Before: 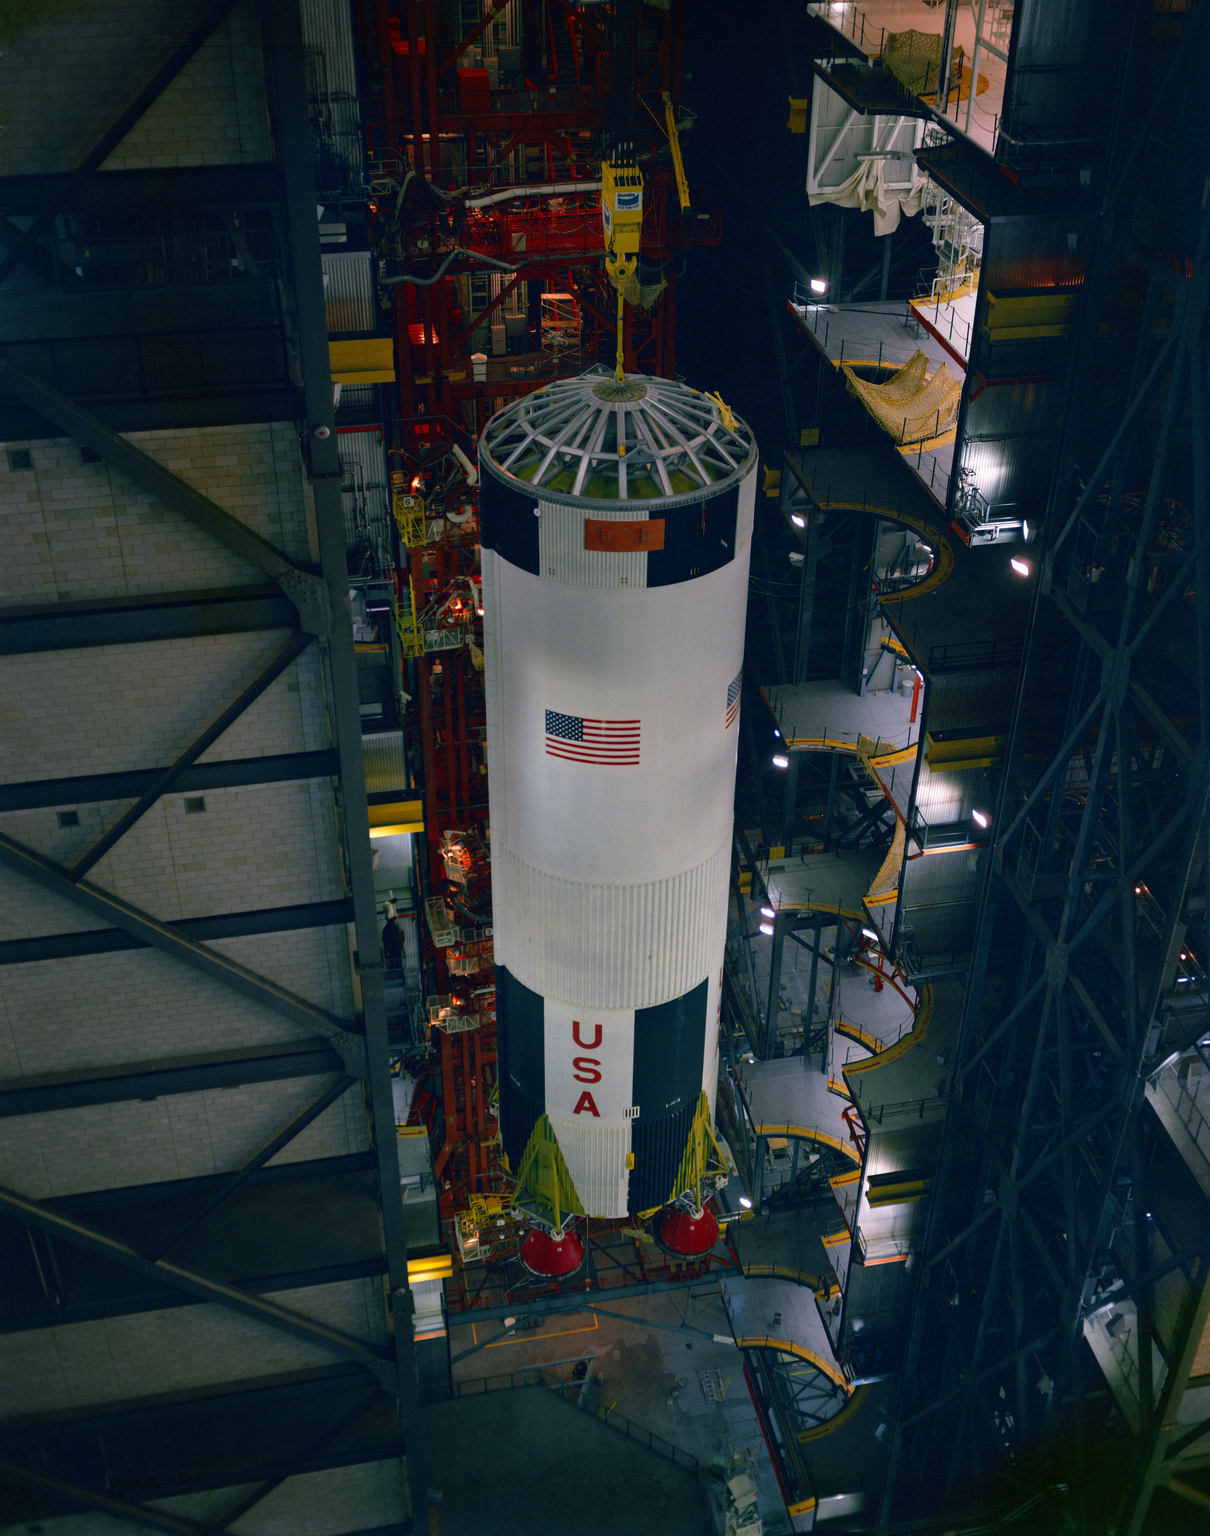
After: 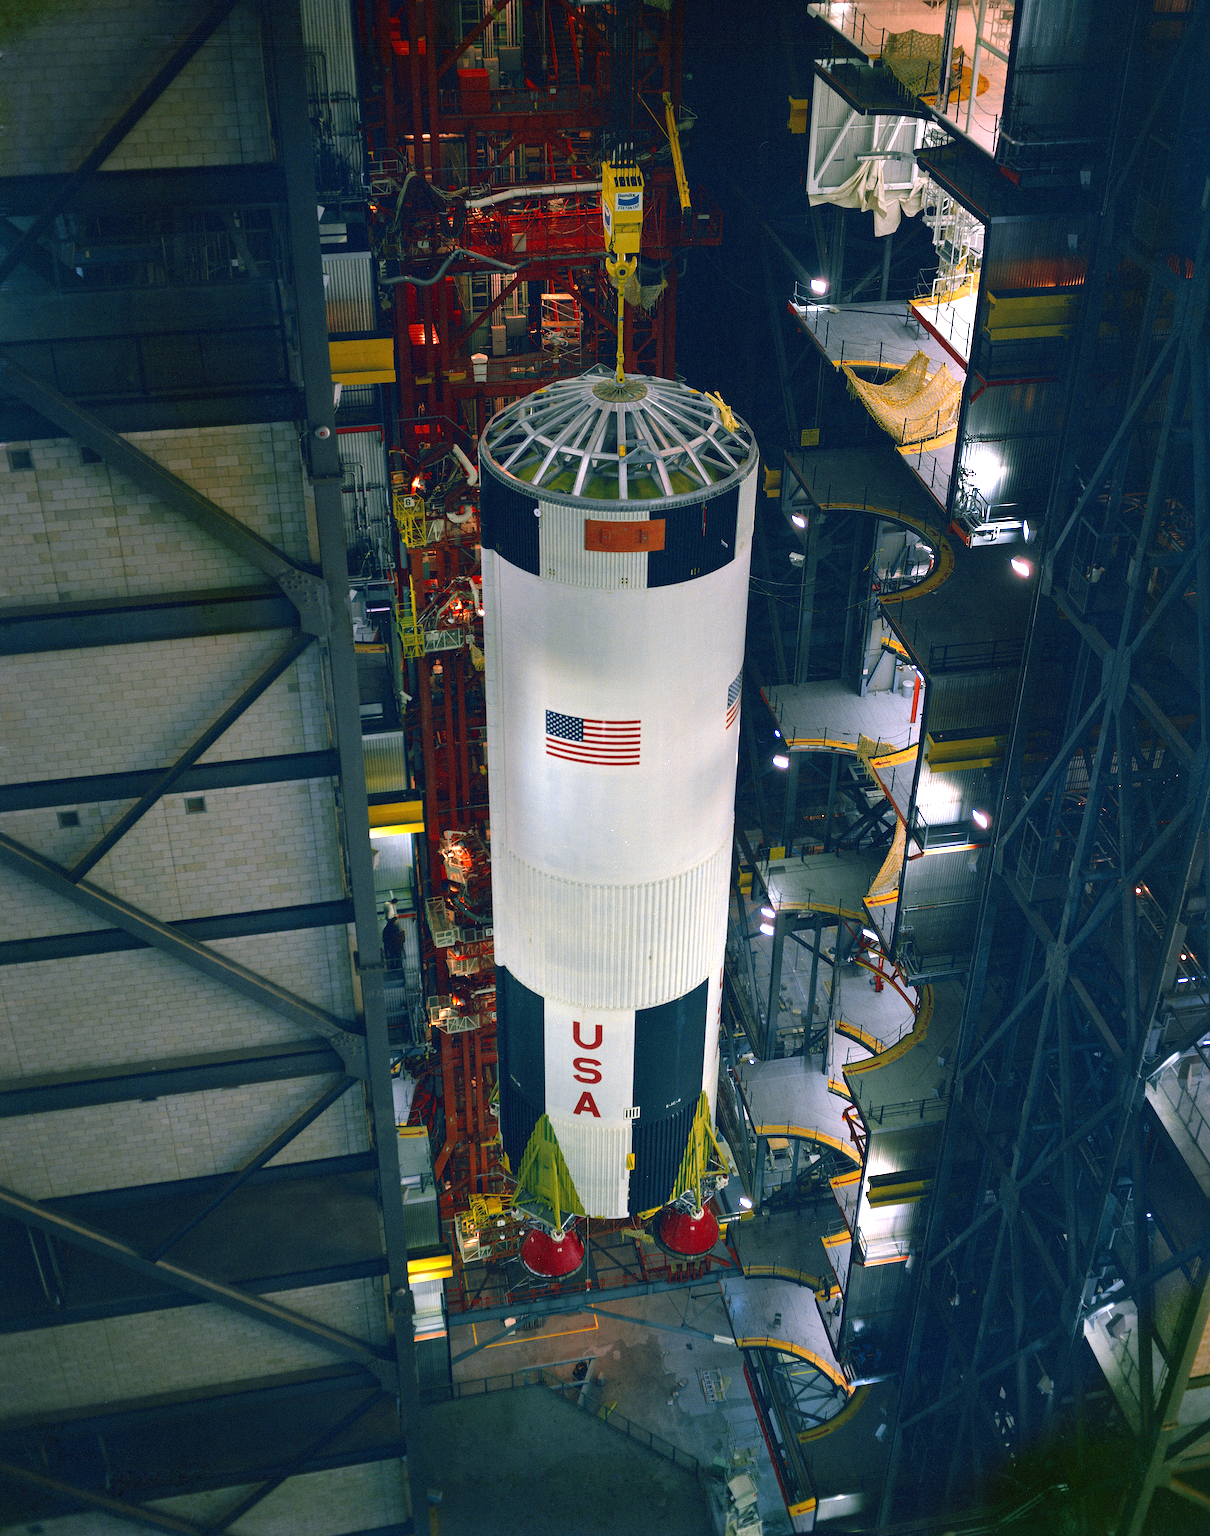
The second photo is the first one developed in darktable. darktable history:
exposure: black level correction 0, exposure 1.095 EV, compensate highlight preservation false
sharpen: on, module defaults
